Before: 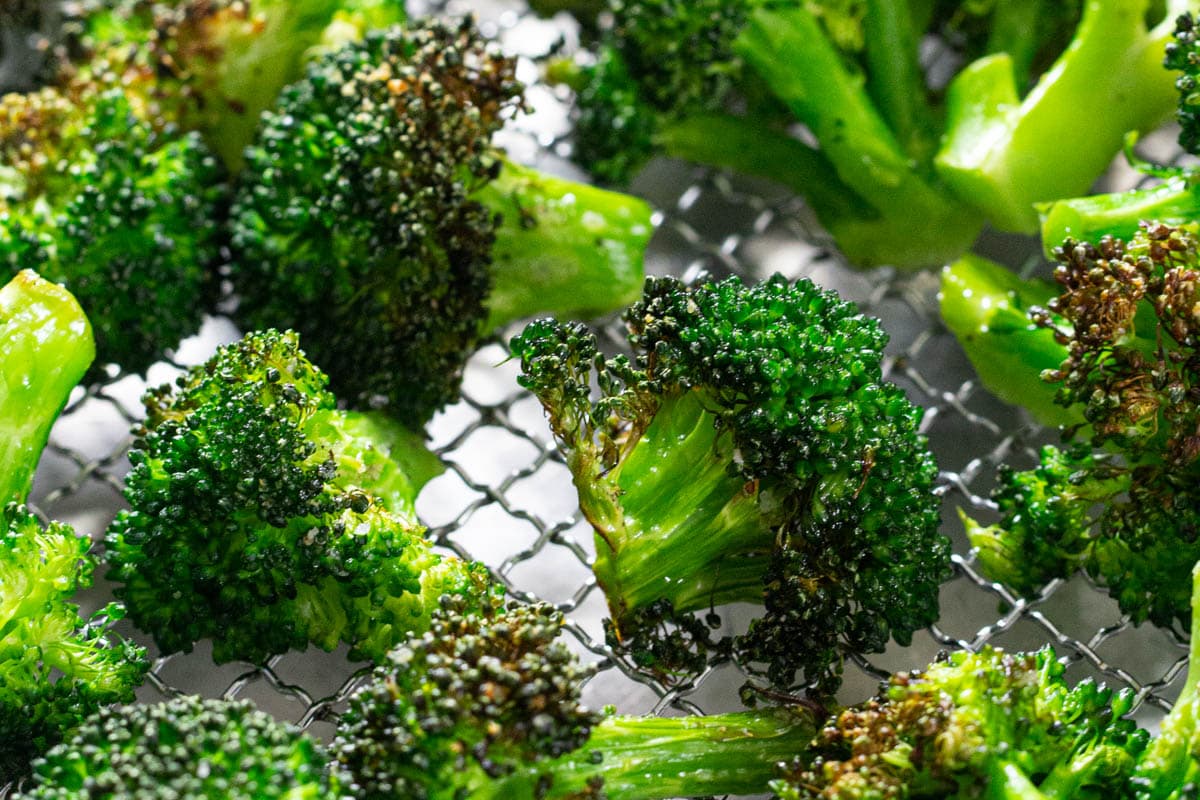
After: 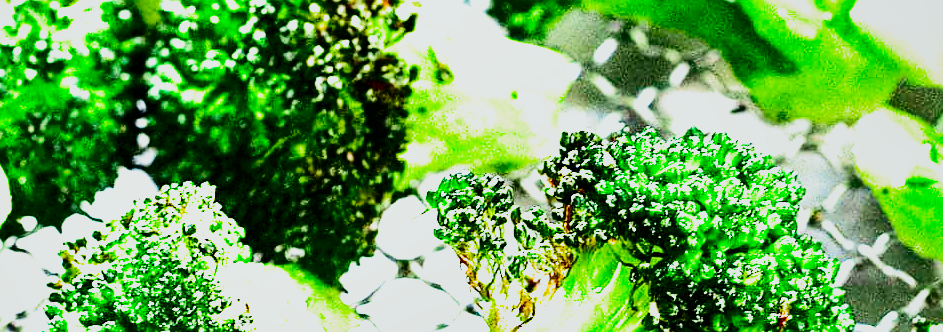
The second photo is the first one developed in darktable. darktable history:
contrast brightness saturation: contrast 0.12, brightness -0.12, saturation 0.2
sharpen: on, module defaults
filmic rgb: middle gray luminance 8.8%, black relative exposure -6.3 EV, white relative exposure 2.7 EV, threshold 6 EV, target black luminance 0%, hardness 4.74, latitude 73.47%, contrast 1.332, shadows ↔ highlights balance 10.13%, add noise in highlights 0, preserve chrominance no, color science v3 (2019), use custom middle-gray values true, iterations of high-quality reconstruction 0, contrast in highlights soft, enable highlight reconstruction true
shadows and highlights: radius 133.83, soften with gaussian
tone curve: curves: ch0 [(0, 0) (0.128, 0.068) (0.292, 0.274) (0.453, 0.507) (0.653, 0.717) (0.785, 0.817) (0.995, 0.917)]; ch1 [(0, 0) (0.384, 0.365) (0.463, 0.447) (0.486, 0.474) (0.503, 0.497) (0.52, 0.525) (0.559, 0.591) (0.583, 0.623) (0.672, 0.699) (0.766, 0.773) (1, 1)]; ch2 [(0, 0) (0.374, 0.344) (0.446, 0.443) (0.501, 0.5) (0.527, 0.549) (0.565, 0.582) (0.624, 0.632) (1, 1)], color space Lab, independent channels, preserve colors none
crop: left 7.036%, top 18.398%, right 14.379%, bottom 40.043%
exposure: black level correction 0, exposure 1.35 EV, compensate exposure bias true, compensate highlight preservation false
